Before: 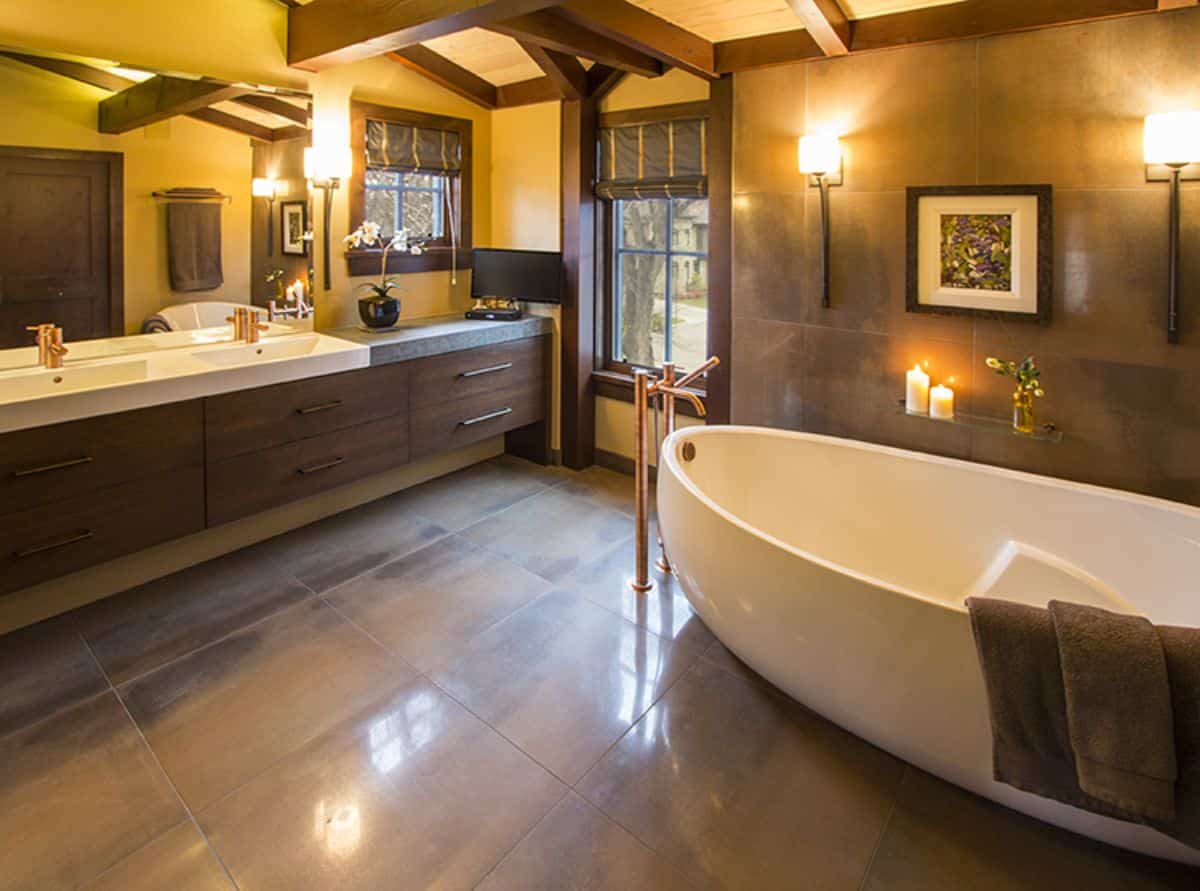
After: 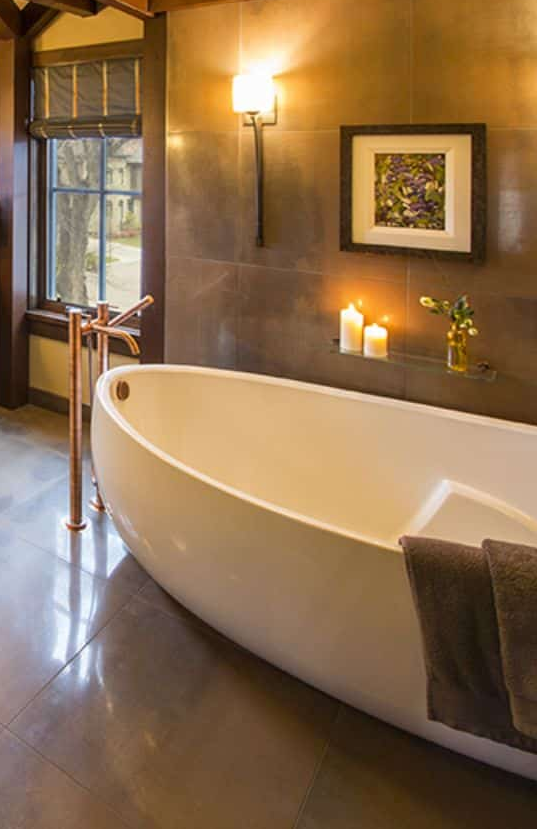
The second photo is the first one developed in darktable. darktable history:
crop: left 47.249%, top 6.87%, right 7.936%
